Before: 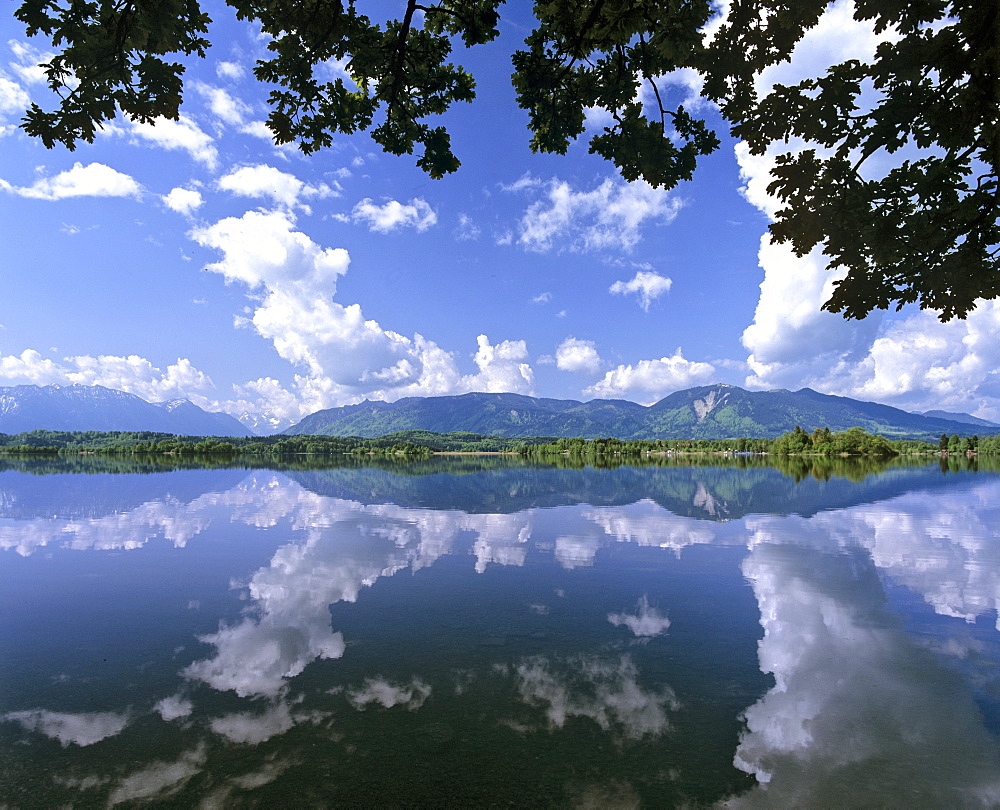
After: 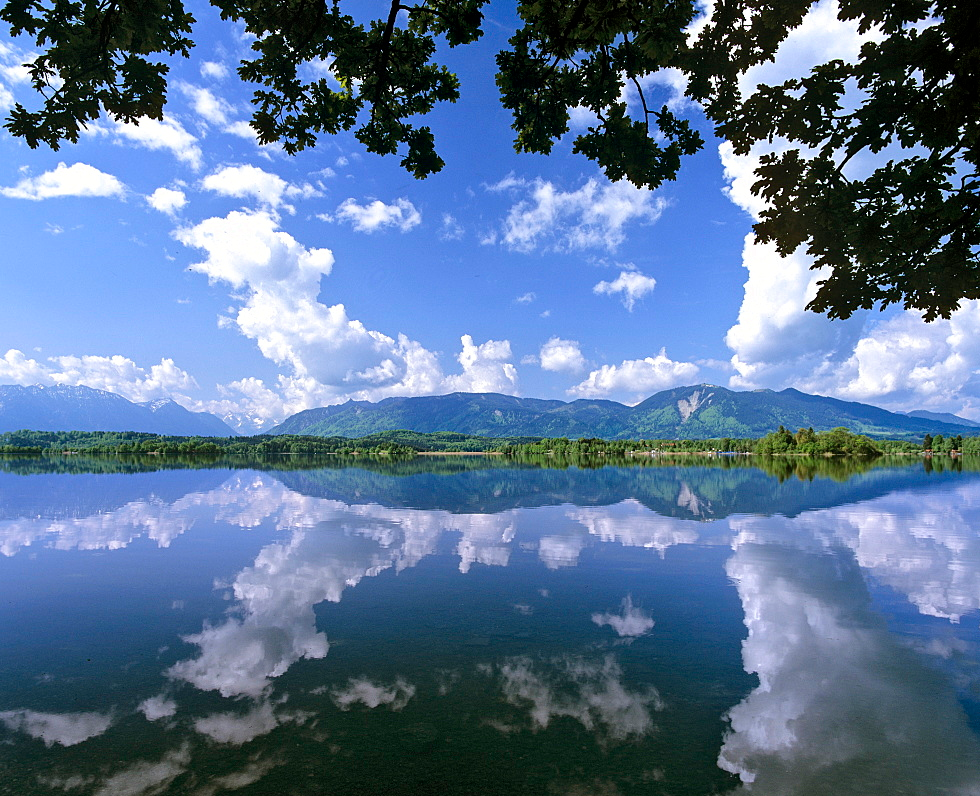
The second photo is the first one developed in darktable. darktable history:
crop: left 1.686%, right 0.287%, bottom 1.706%
